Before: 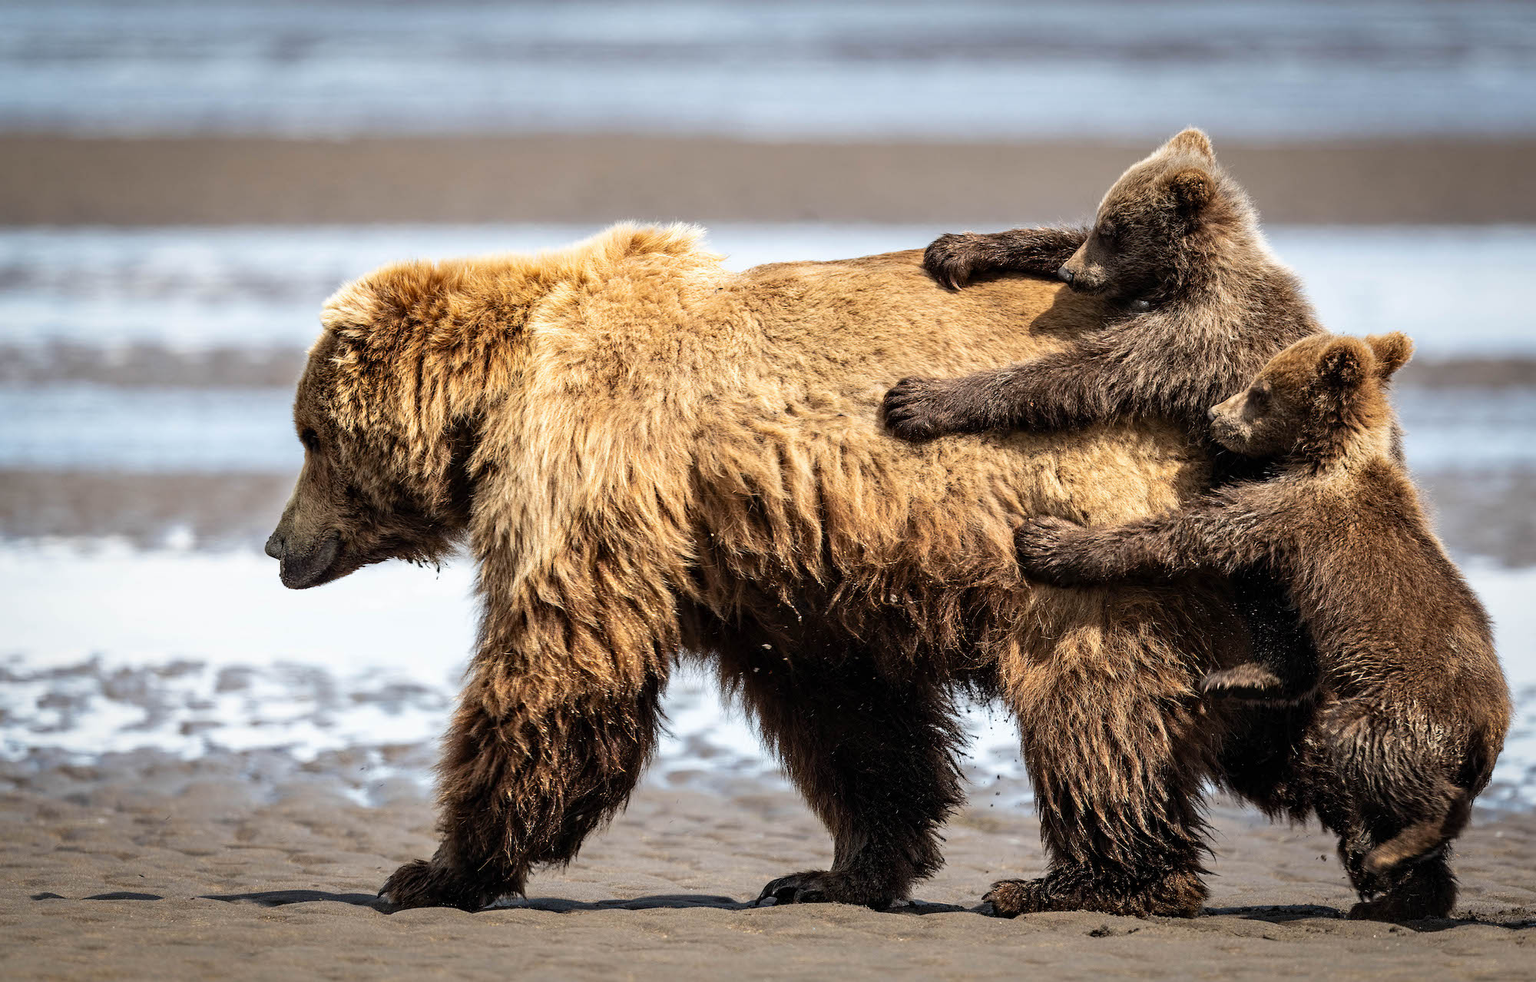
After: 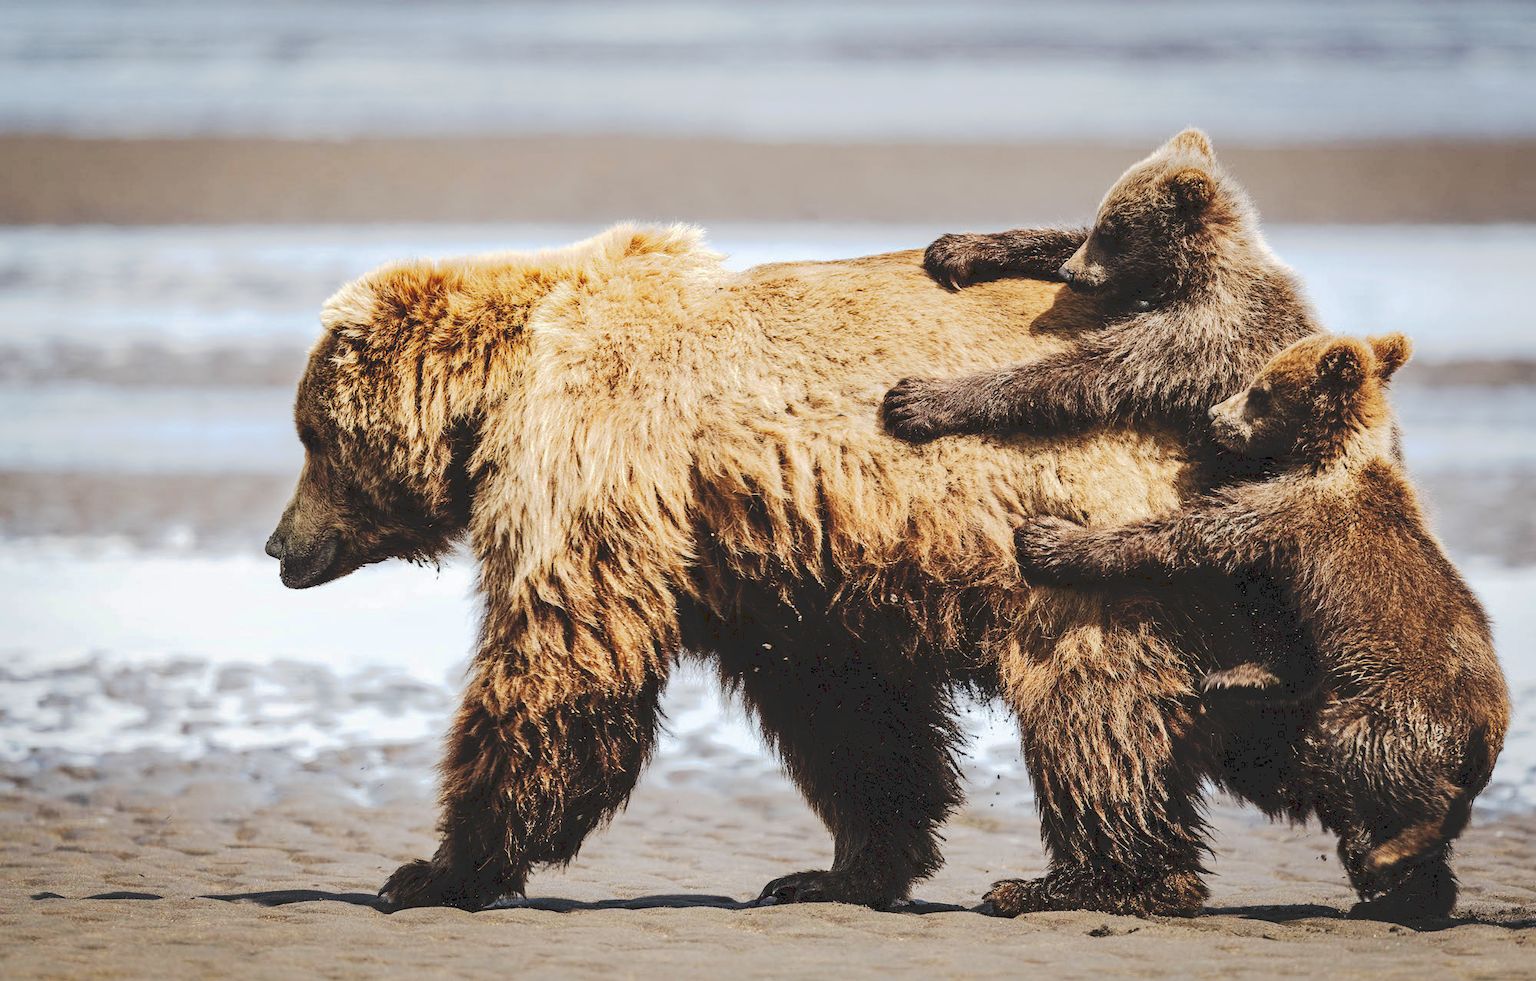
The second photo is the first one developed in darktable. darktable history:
tone curve: curves: ch0 [(0, 0) (0.003, 0.145) (0.011, 0.148) (0.025, 0.15) (0.044, 0.159) (0.069, 0.16) (0.1, 0.164) (0.136, 0.182) (0.177, 0.213) (0.224, 0.247) (0.277, 0.298) (0.335, 0.37) (0.399, 0.456) (0.468, 0.552) (0.543, 0.641) (0.623, 0.713) (0.709, 0.768) (0.801, 0.825) (0.898, 0.868) (1, 1)], preserve colors none
